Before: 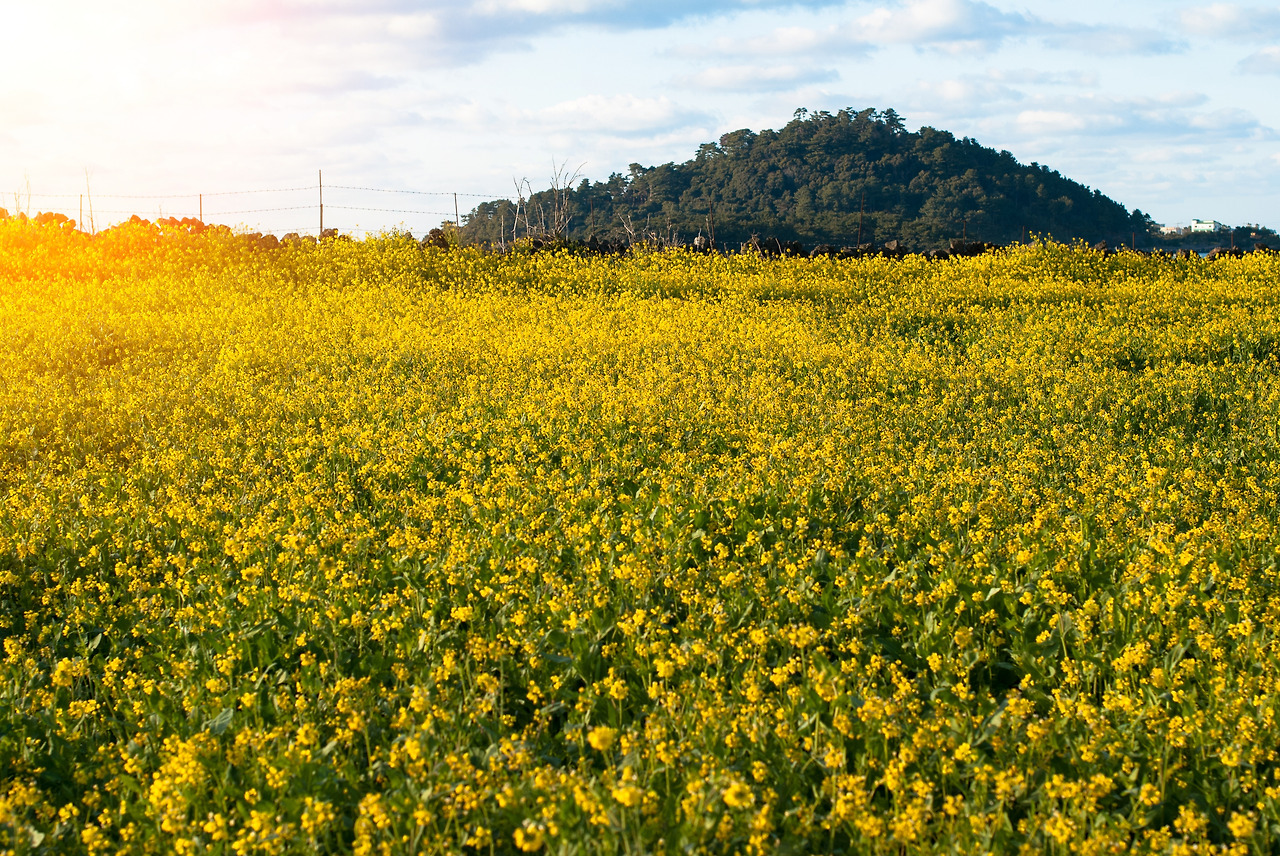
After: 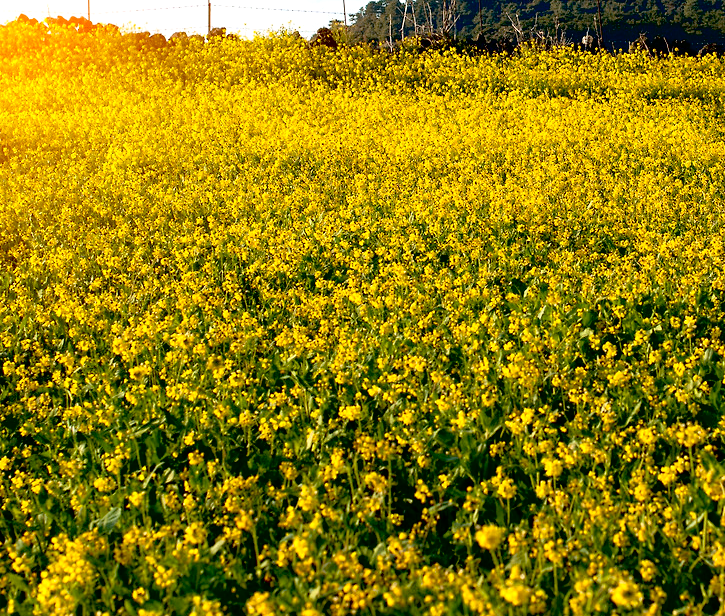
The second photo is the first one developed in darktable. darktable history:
haze removal: compatibility mode true, adaptive false
crop: left 8.772%, top 23.59%, right 34.575%, bottom 4.421%
exposure: black level correction 0.032, exposure 0.317 EV, compensate highlight preservation false
local contrast: mode bilateral grid, contrast 100, coarseness 99, detail 93%, midtone range 0.2
